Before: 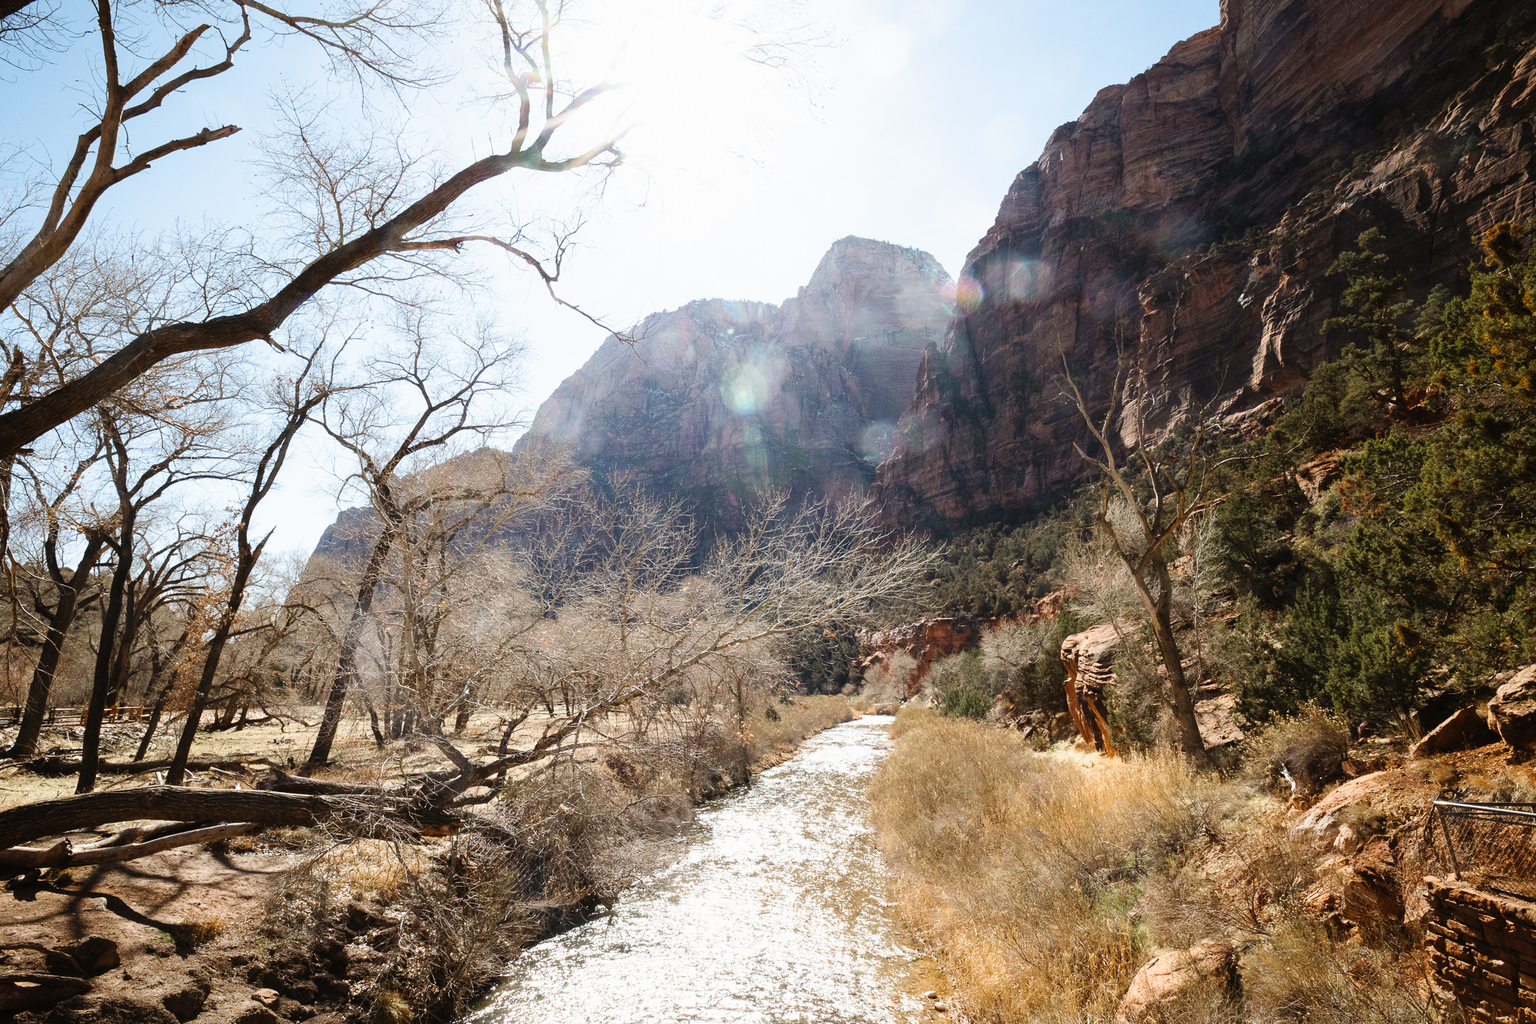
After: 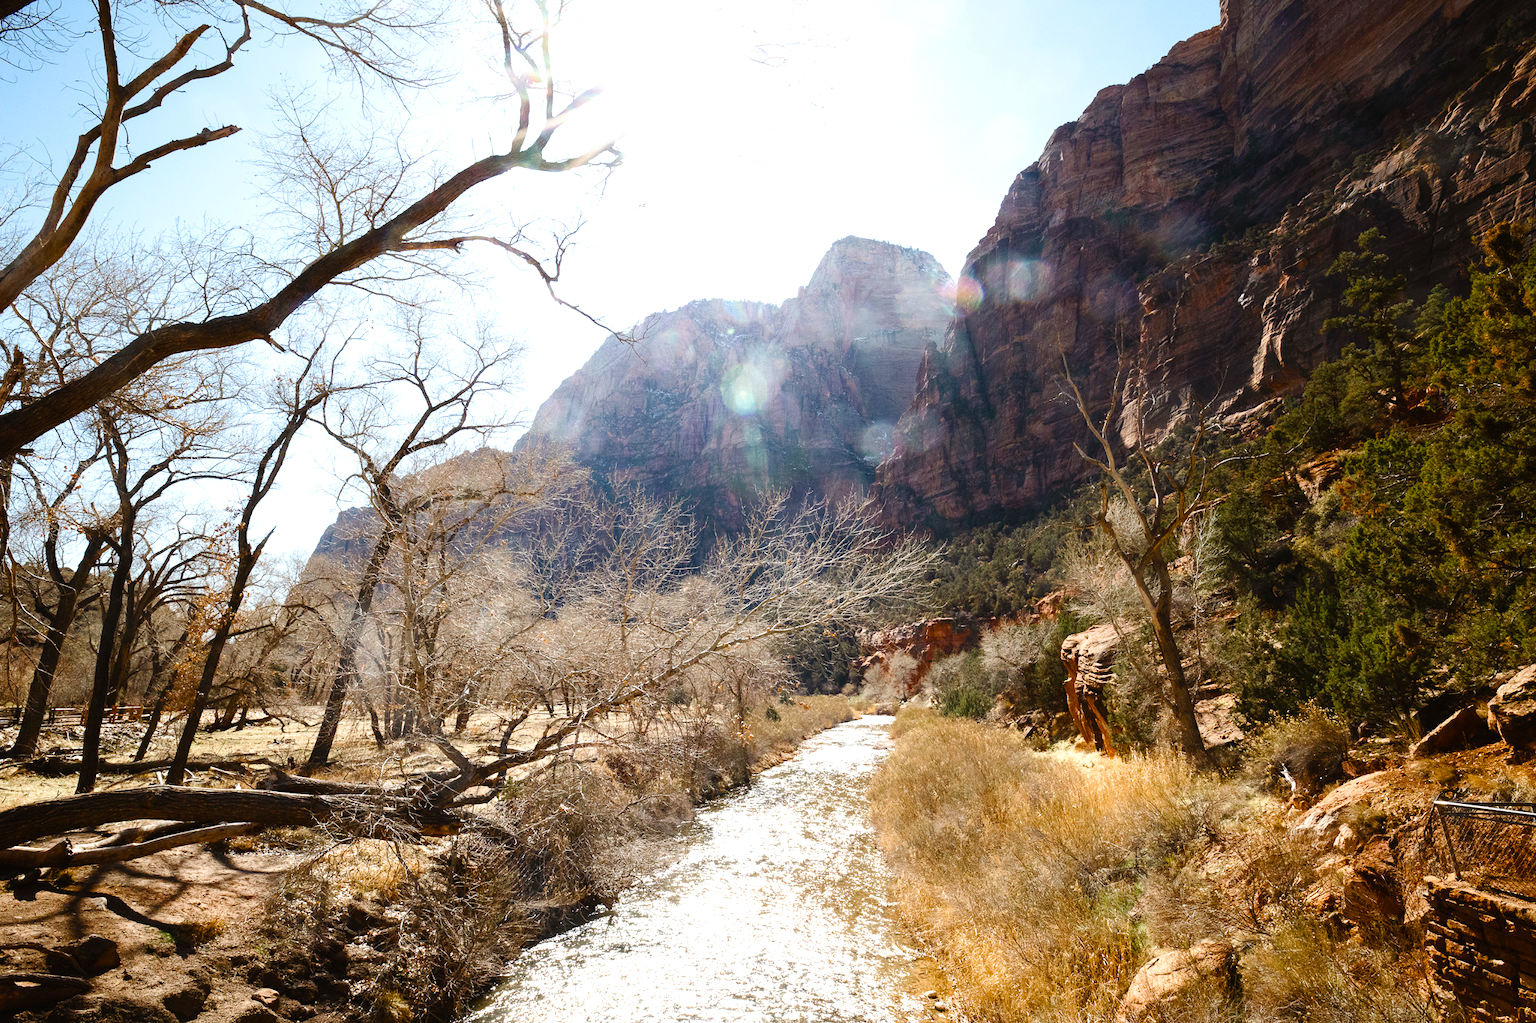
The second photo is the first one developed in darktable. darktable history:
color balance rgb: linear chroma grading › shadows 16%, perceptual saturation grading › global saturation 8%, perceptual saturation grading › shadows 4%, perceptual brilliance grading › global brilliance 2%, perceptual brilliance grading › highlights 8%, perceptual brilliance grading › shadows -4%, global vibrance 16%, saturation formula JzAzBz (2021)
